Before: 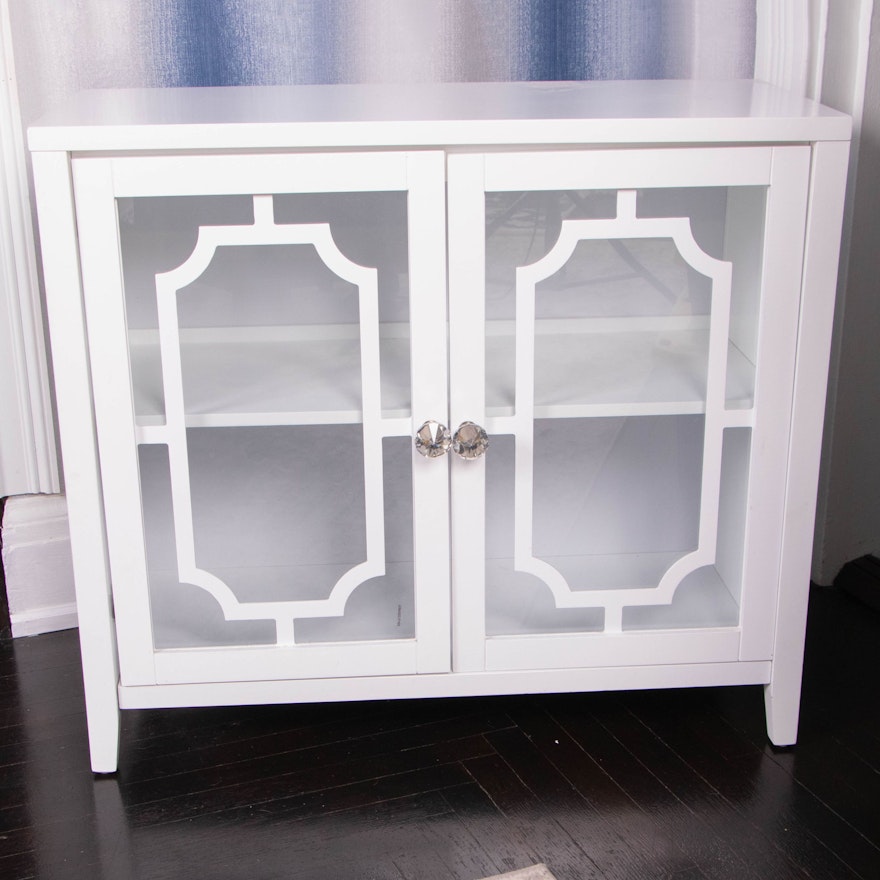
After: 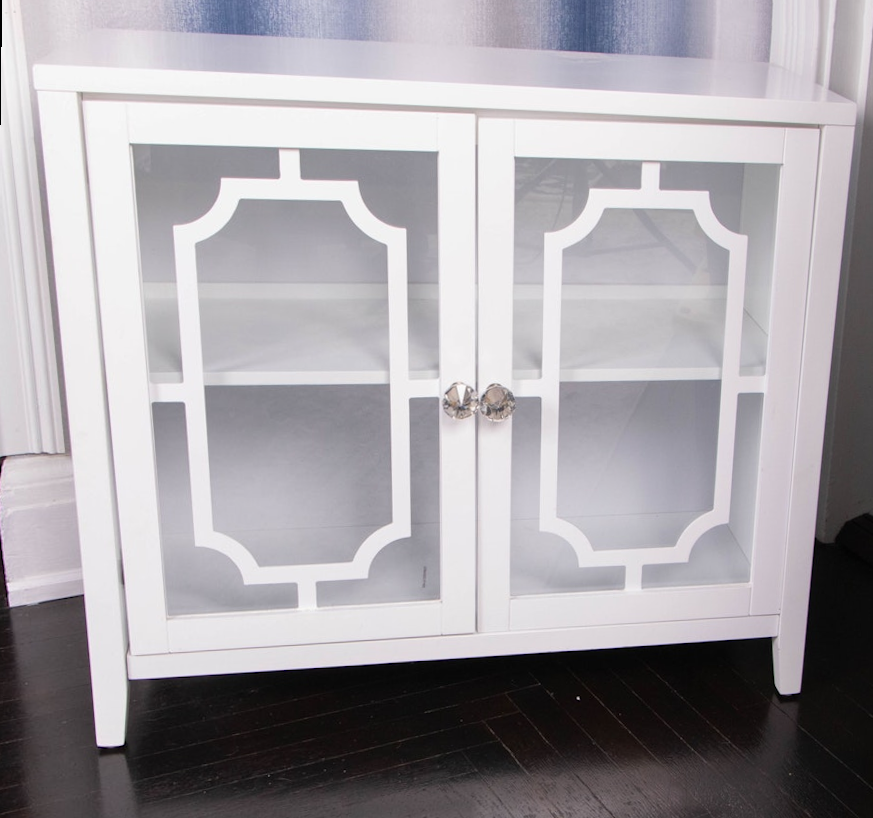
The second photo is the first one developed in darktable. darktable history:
contrast brightness saturation: saturation -0.05
rotate and perspective: rotation 0.679°, lens shift (horizontal) 0.136, crop left 0.009, crop right 0.991, crop top 0.078, crop bottom 0.95
tone equalizer: on, module defaults
